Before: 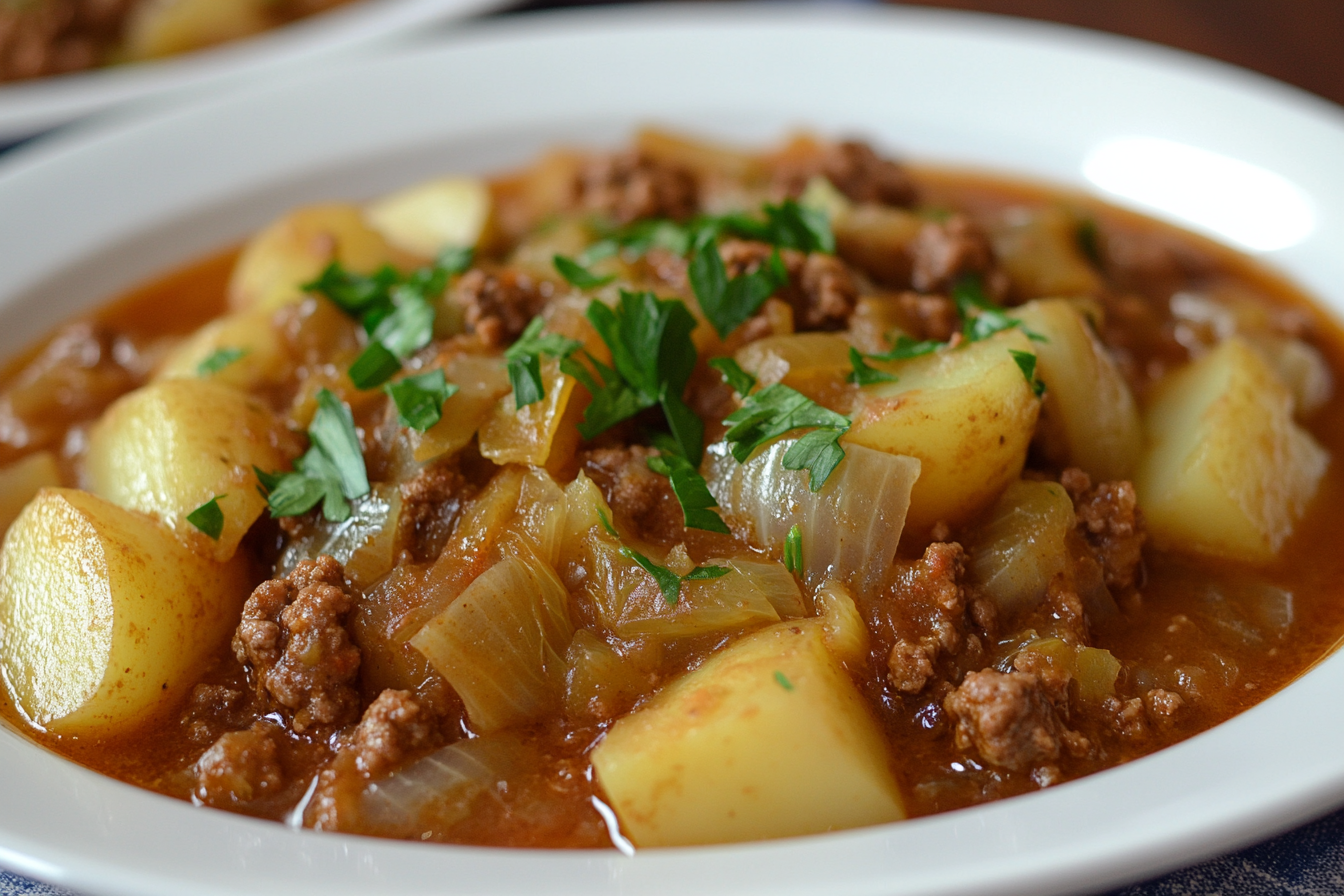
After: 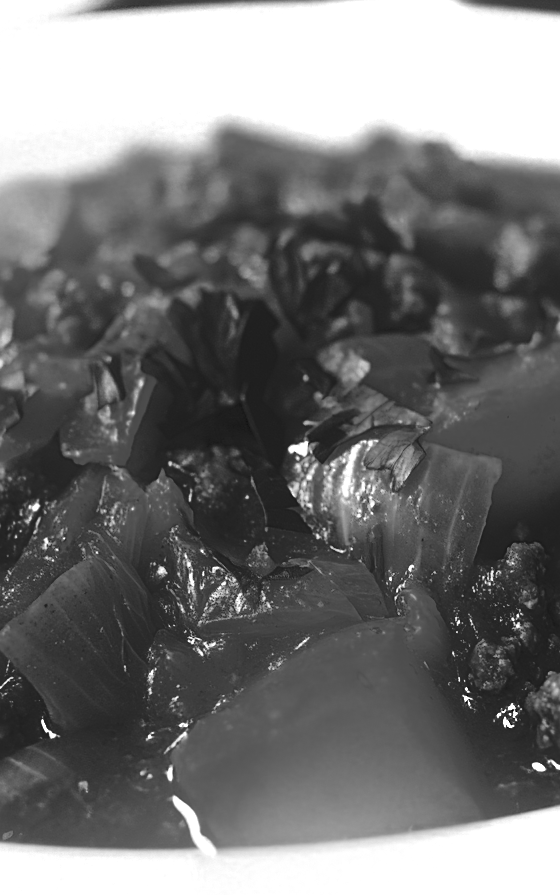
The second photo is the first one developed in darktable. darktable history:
color zones: curves: ch0 [(0.287, 0.048) (0.493, 0.484) (0.737, 0.816)]; ch1 [(0, 0) (0.143, 0) (0.286, 0) (0.429, 0) (0.571, 0) (0.714, 0) (0.857, 0)]
crop: left 31.229%, right 27.105%
contrast brightness saturation: contrast 1, brightness 1, saturation 1
sharpen: on, module defaults
shadows and highlights: shadows -21.3, highlights 100, soften with gaussian
